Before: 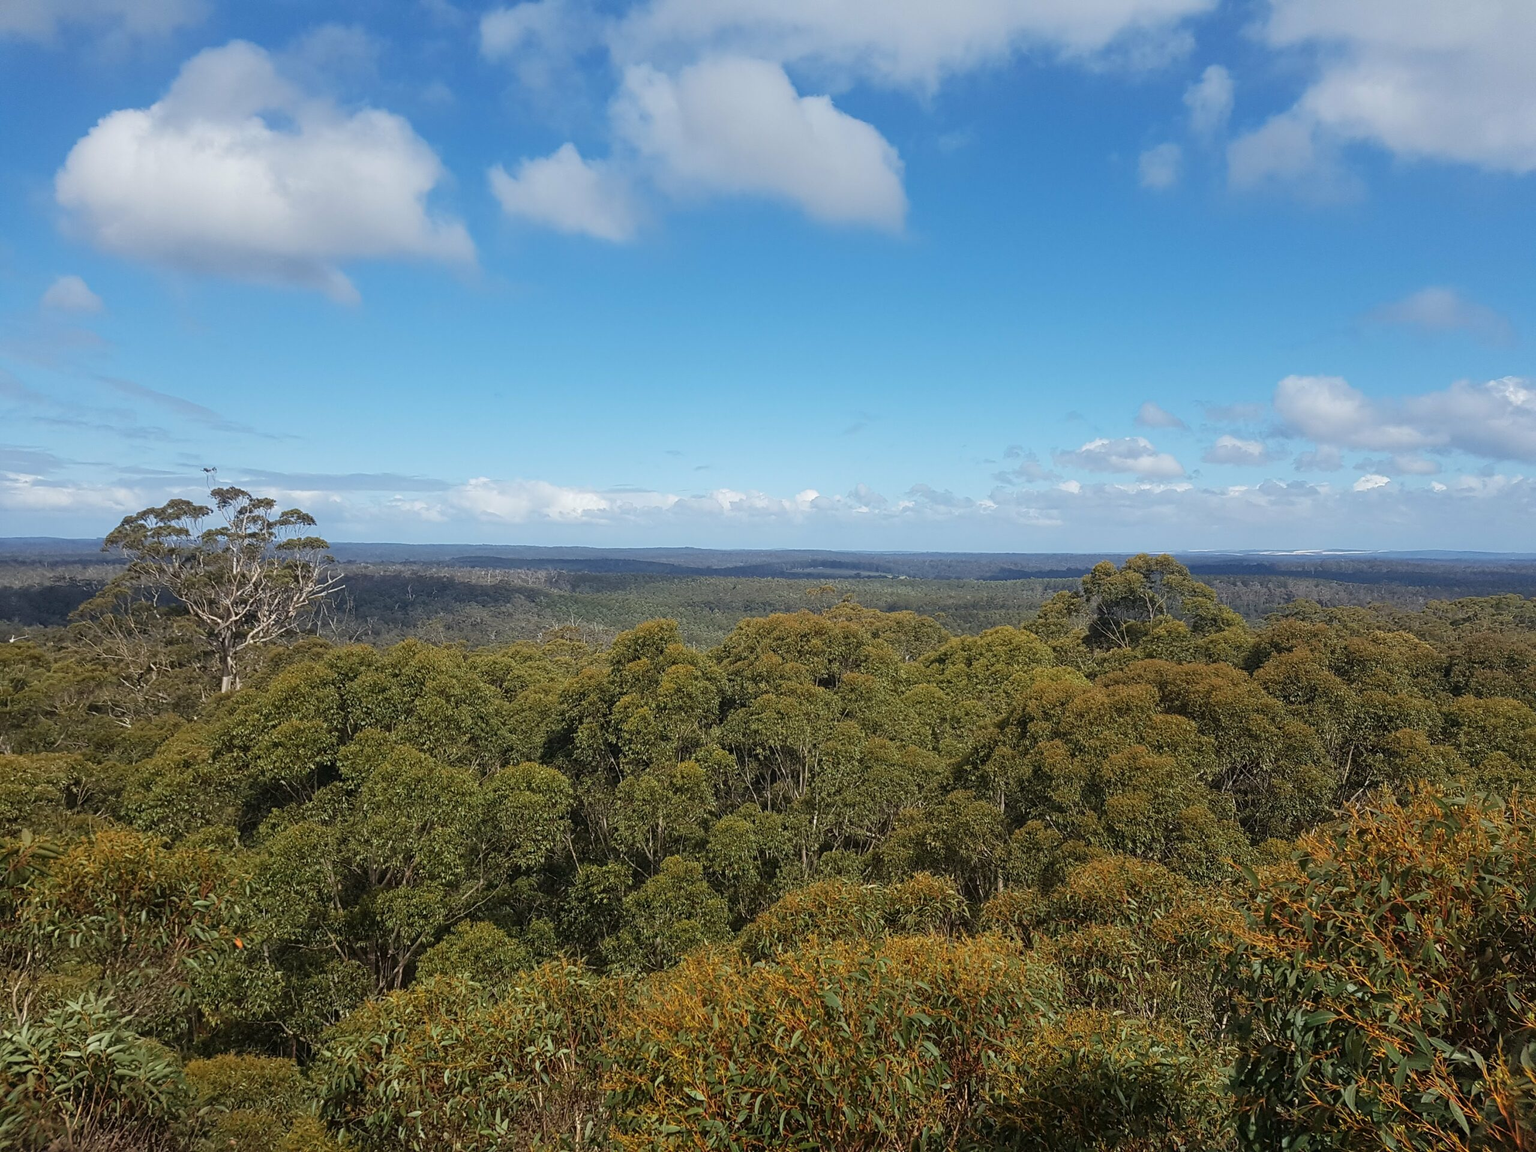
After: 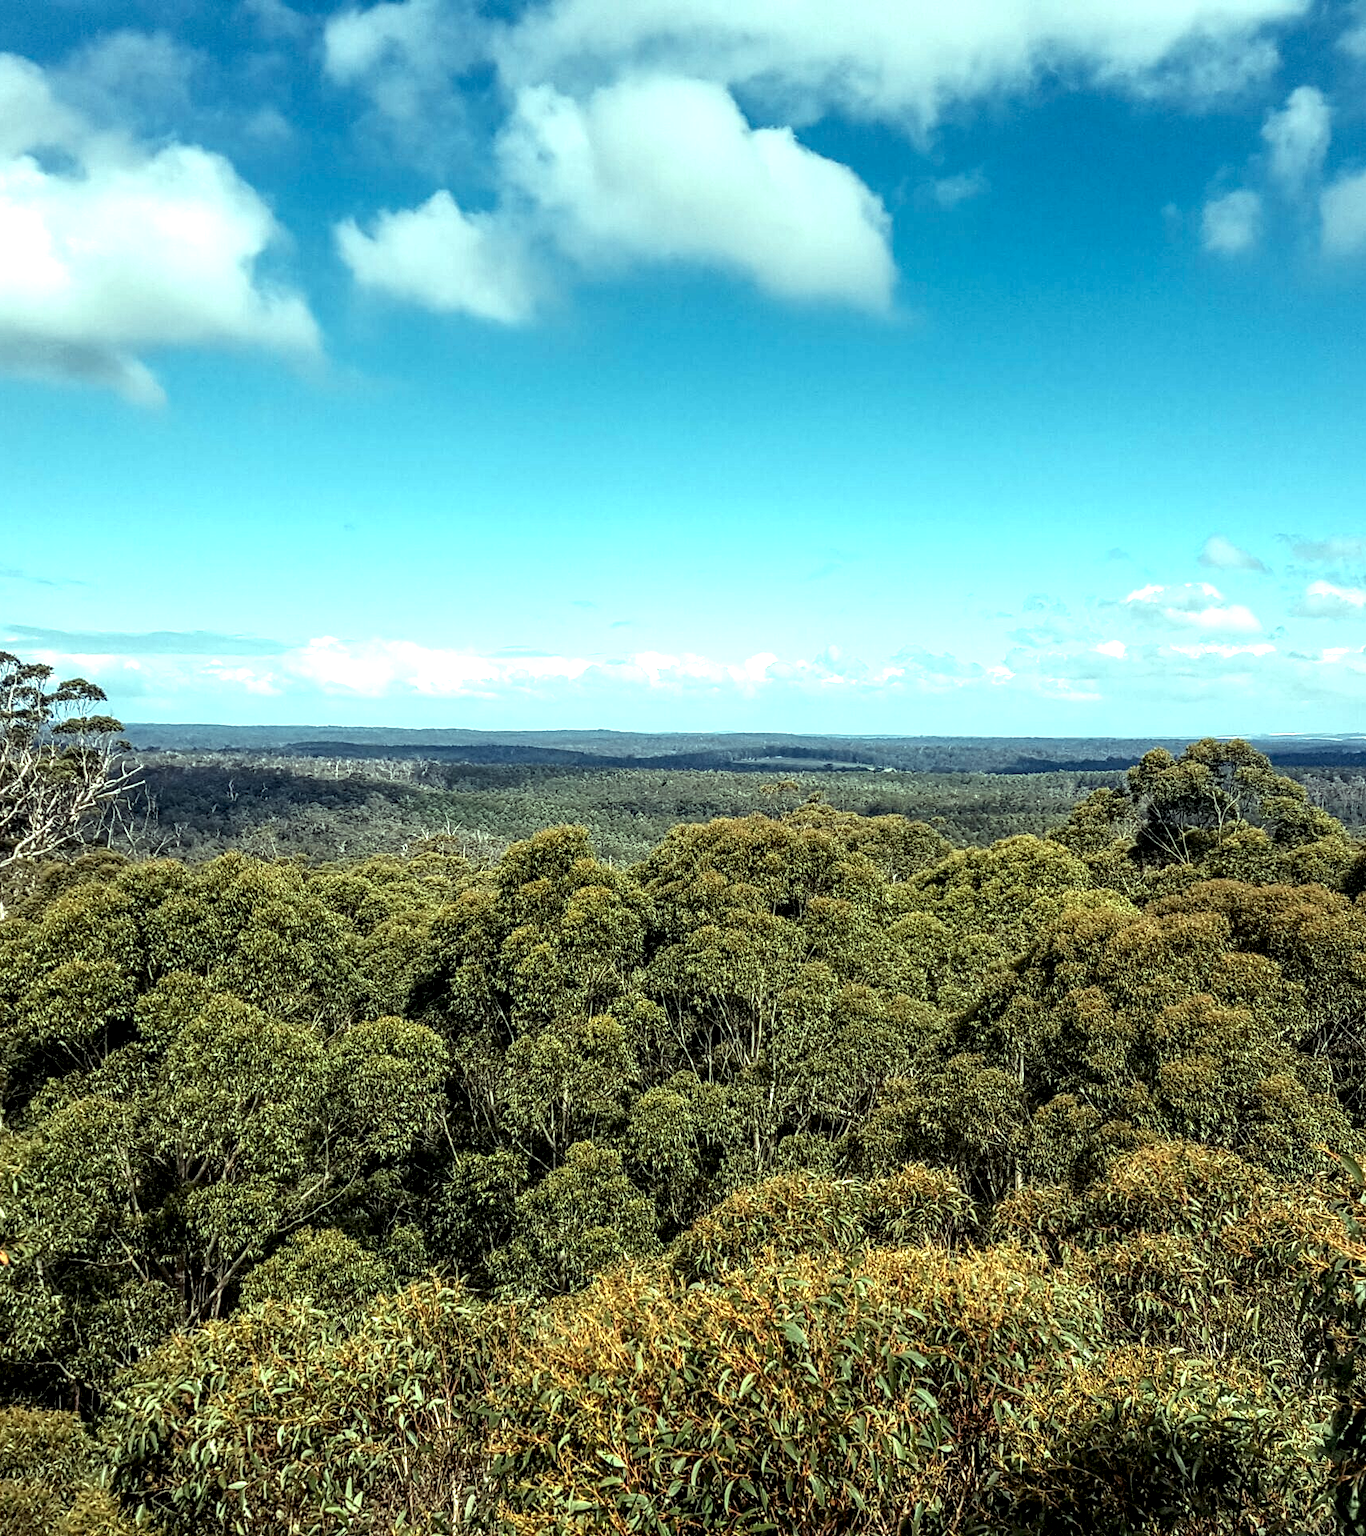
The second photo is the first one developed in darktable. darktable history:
contrast brightness saturation: saturation -0.057
local contrast: detail 202%
exposure: exposure 0.373 EV, compensate highlight preservation false
crop and rotate: left 15.429%, right 17.814%
color balance rgb: shadows lift › chroma 2.047%, shadows lift › hue 247.39°, highlights gain › luminance 15.329%, highlights gain › chroma 6.886%, highlights gain › hue 128.04°, perceptual saturation grading › global saturation 0.791%
